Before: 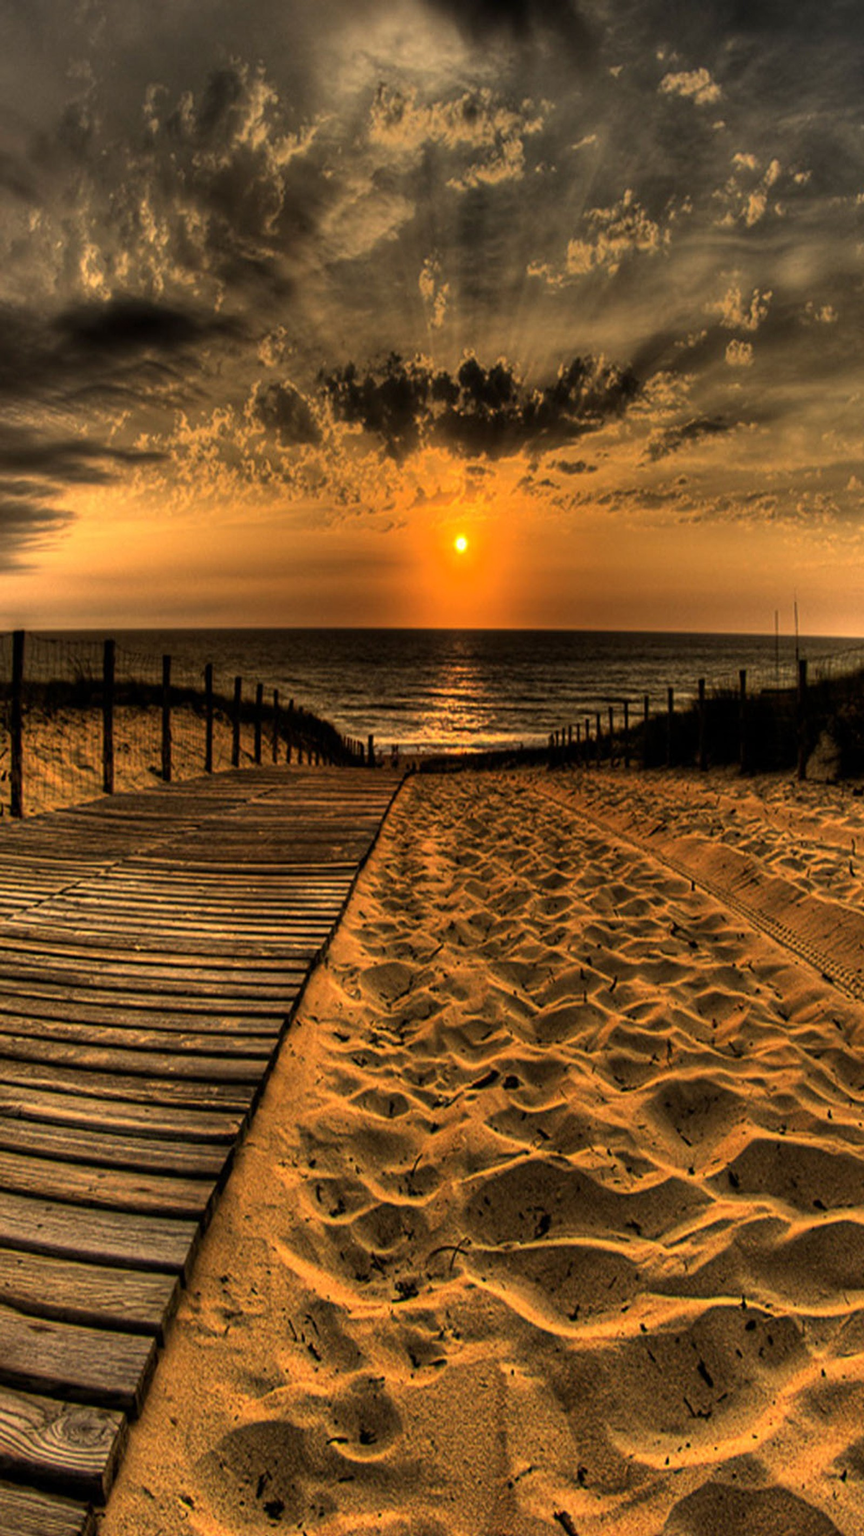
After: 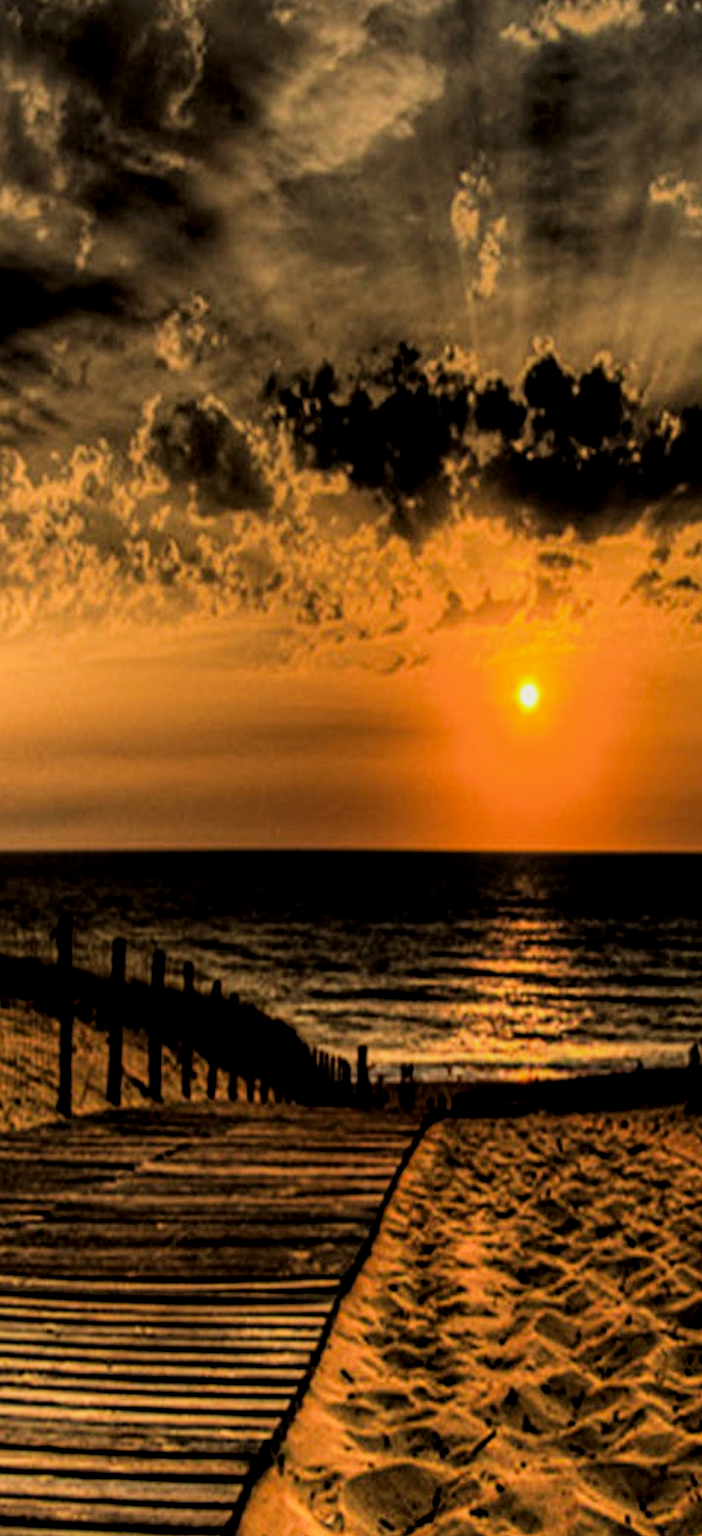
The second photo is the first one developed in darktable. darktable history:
contrast brightness saturation: saturation 0.1
local contrast: on, module defaults
crop: left 20.077%, top 10.787%, right 35.659%, bottom 34.736%
tone equalizer: on, module defaults
filmic rgb: black relative exposure -5.03 EV, white relative exposure 3.99 EV, hardness 2.87, contrast 1.2, highlights saturation mix -29.17%
